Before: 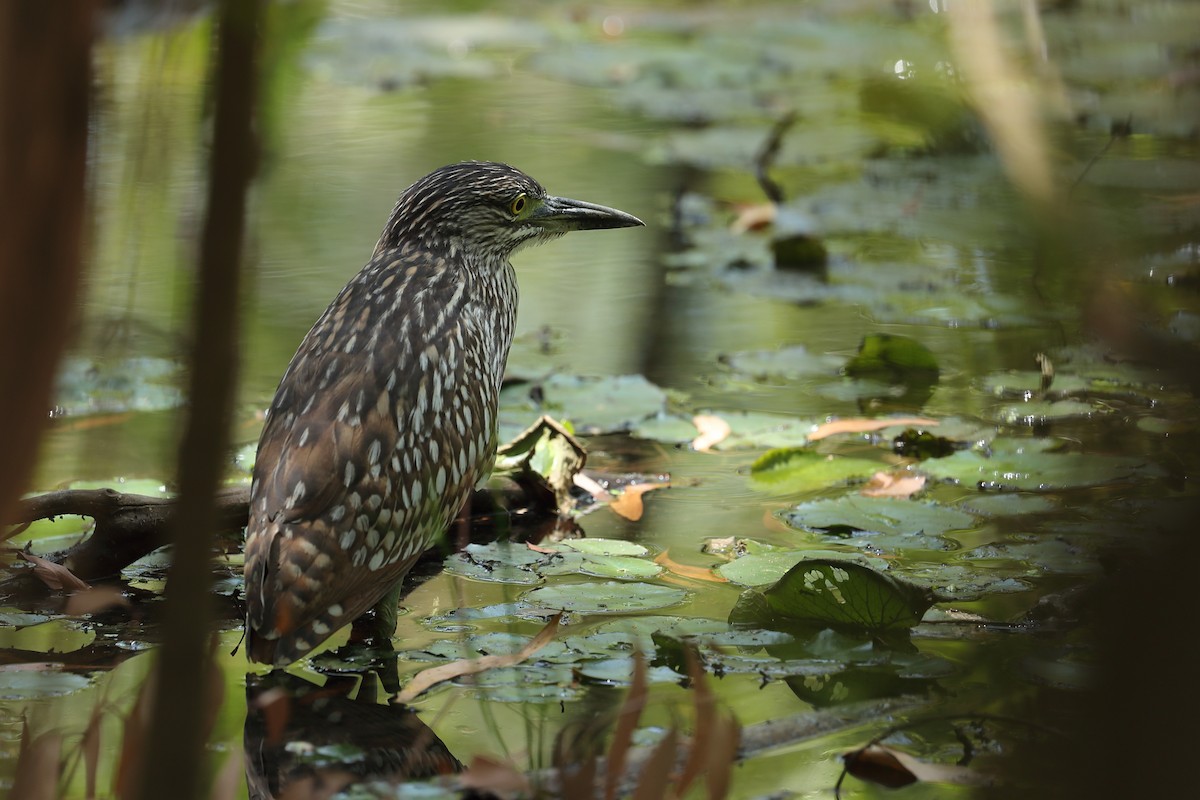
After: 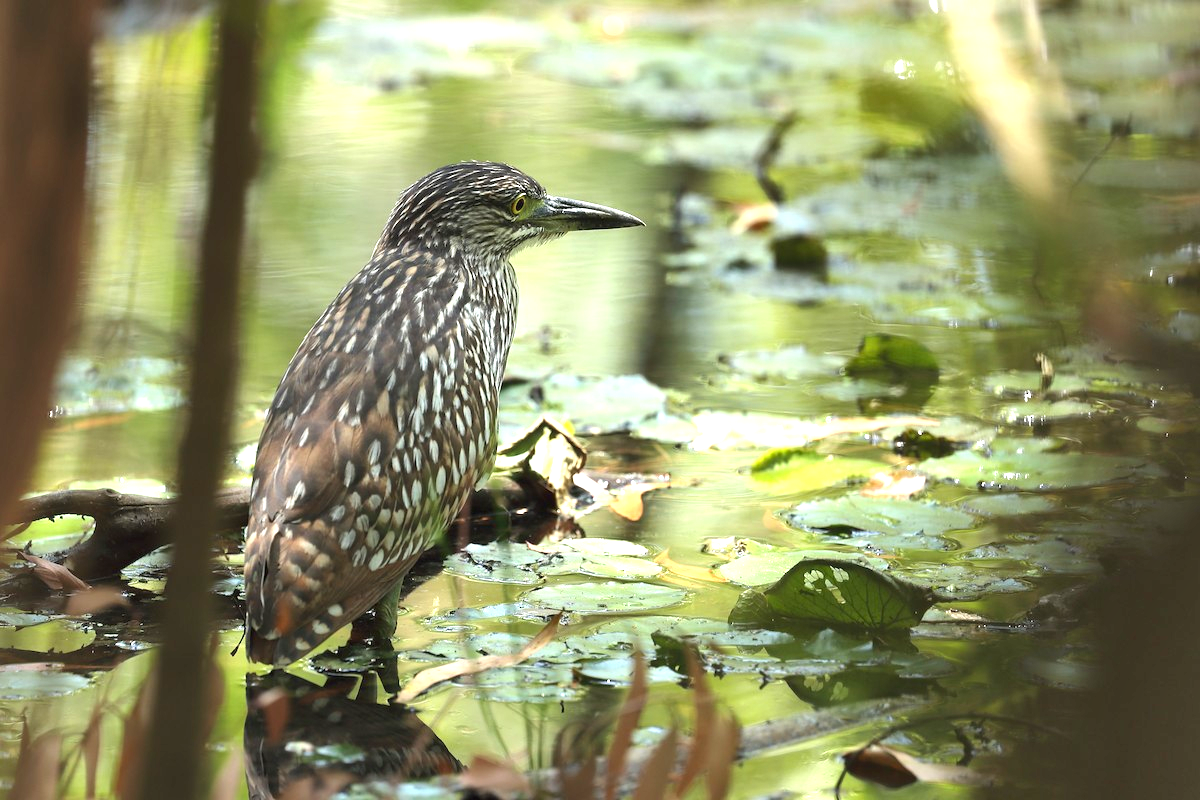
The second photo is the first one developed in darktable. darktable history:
exposure: black level correction 0, exposure 1.377 EV, compensate highlight preservation false
shadows and highlights: shadows 52.14, highlights -28.43, soften with gaussian
